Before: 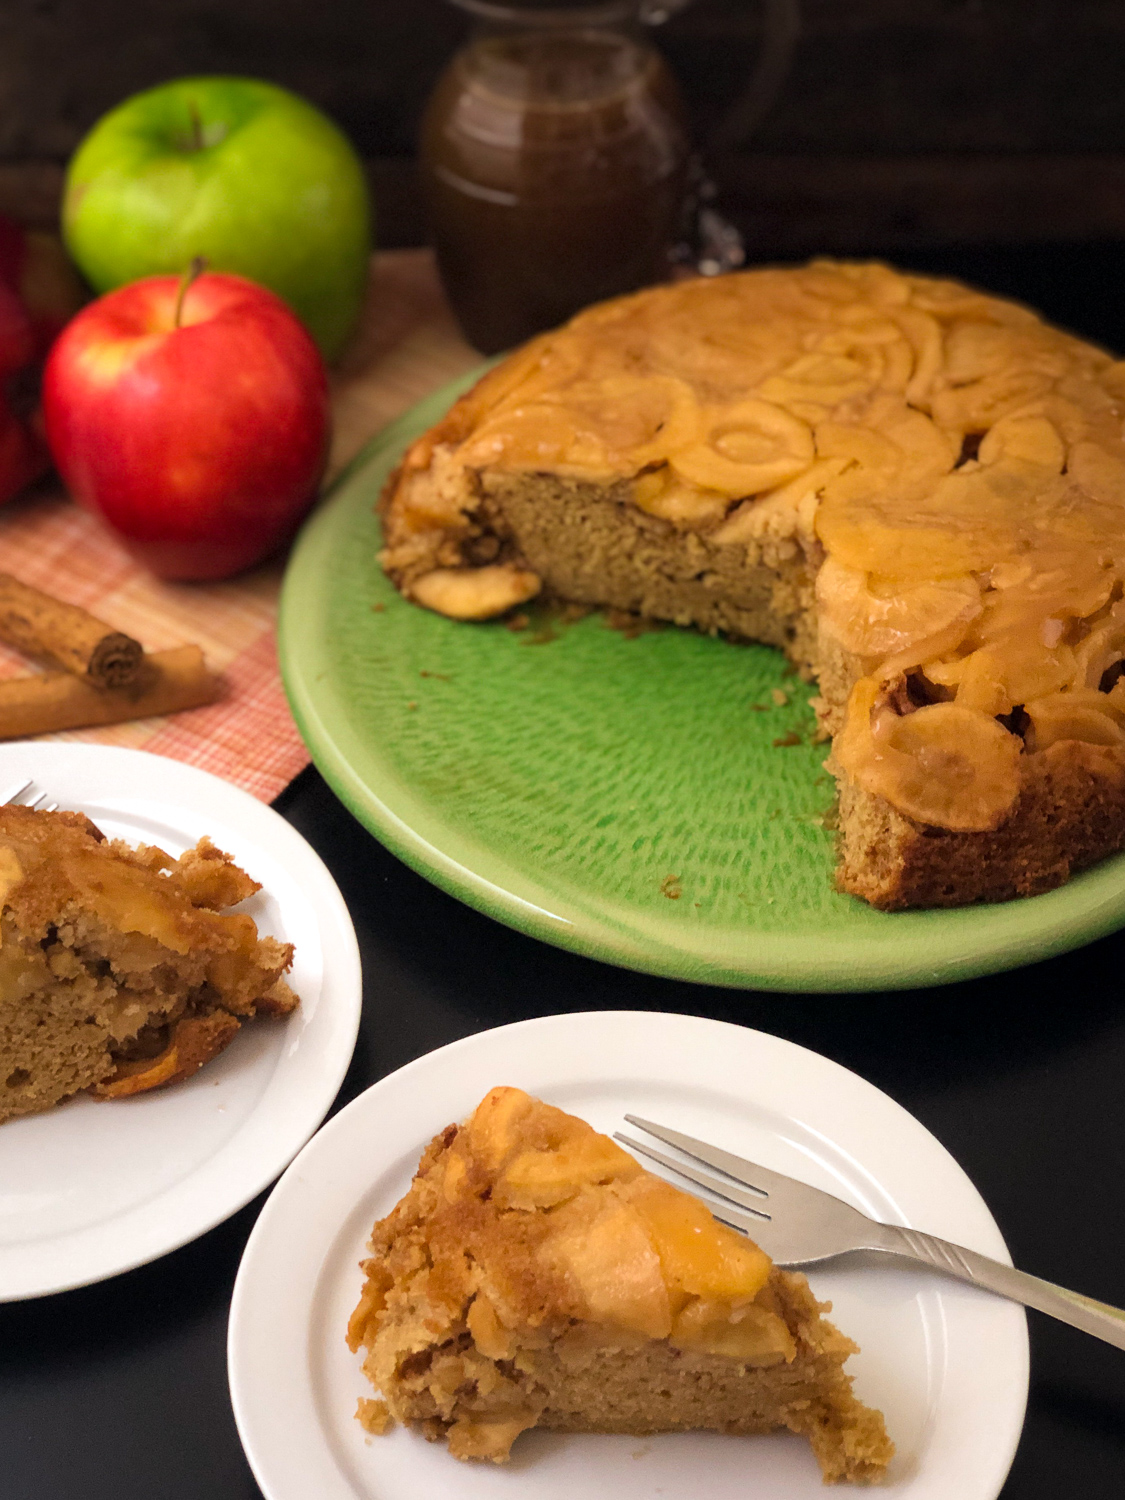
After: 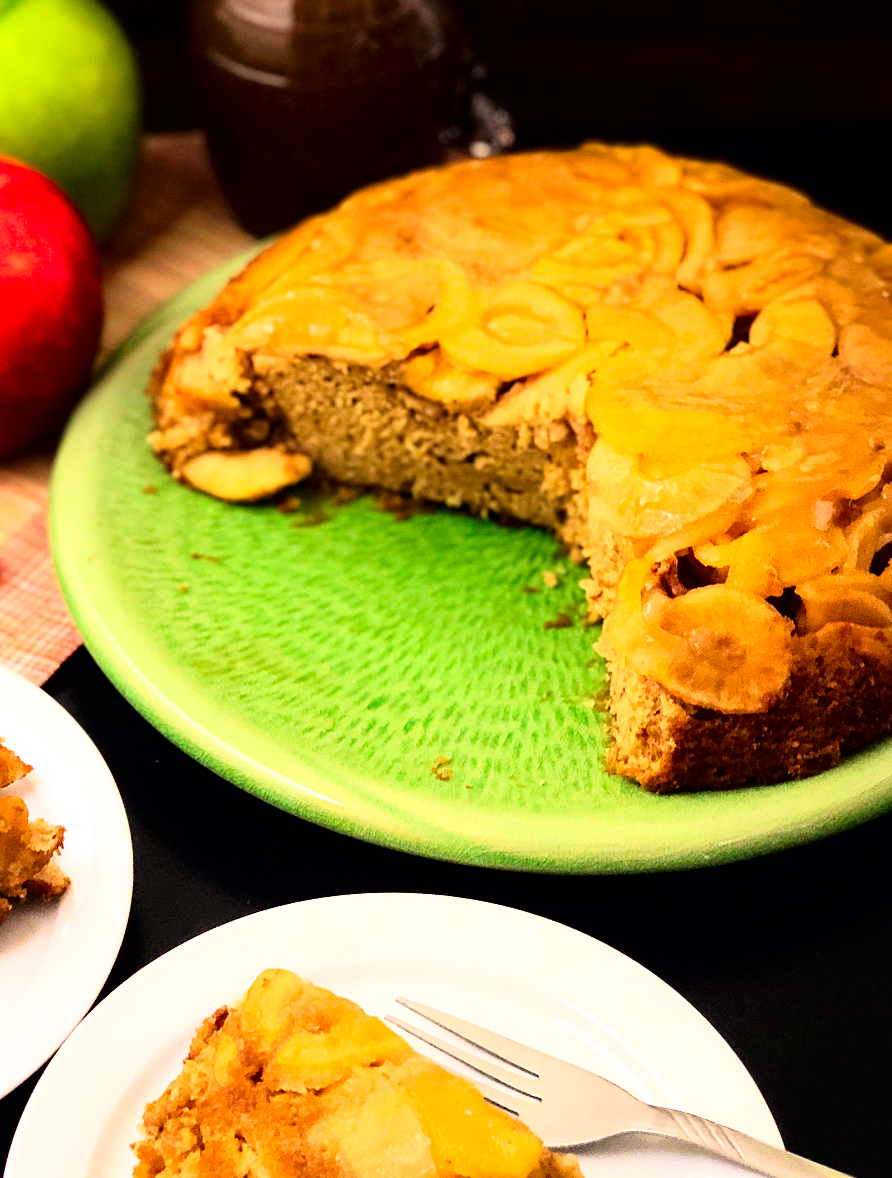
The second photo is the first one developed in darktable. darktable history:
sharpen: amount 0.218
base curve: curves: ch0 [(0, 0) (0.012, 0.01) (0.073, 0.168) (0.31, 0.711) (0.645, 0.957) (1, 1)]
local contrast: mode bilateral grid, contrast 19, coarseness 50, detail 119%, midtone range 0.2
crop and rotate: left 20.37%, top 7.871%, right 0.322%, bottom 13.575%
contrast brightness saturation: contrast 0.188, brightness -0.114, saturation 0.213
exposure: exposure -0.156 EV, compensate highlight preservation false
